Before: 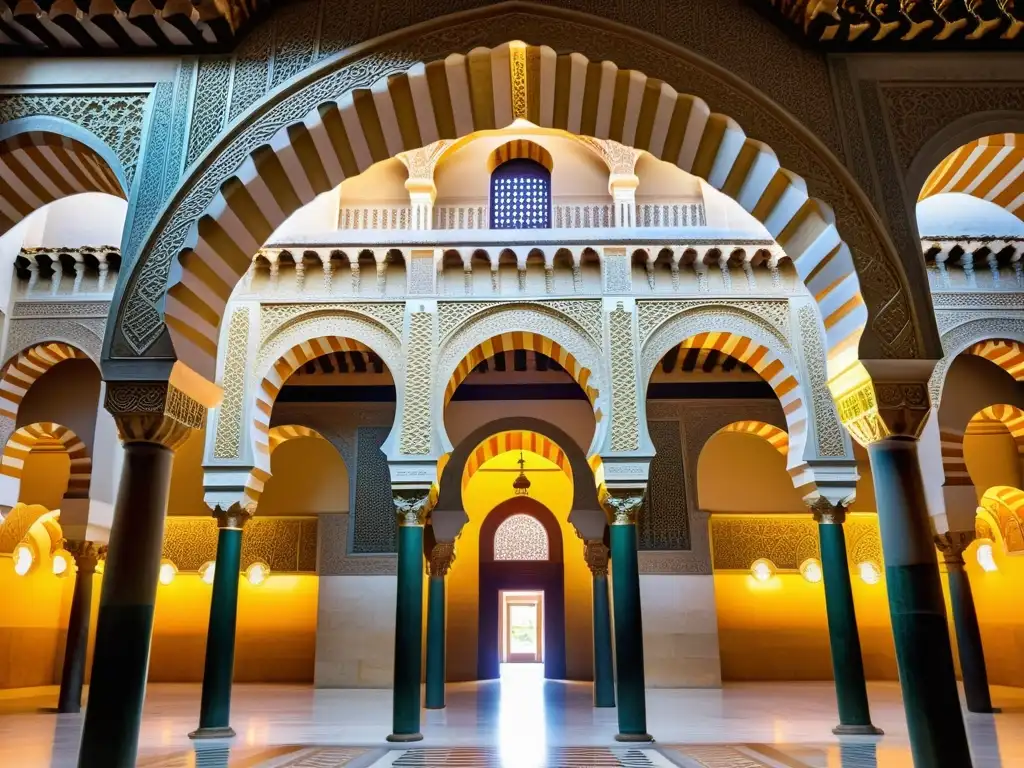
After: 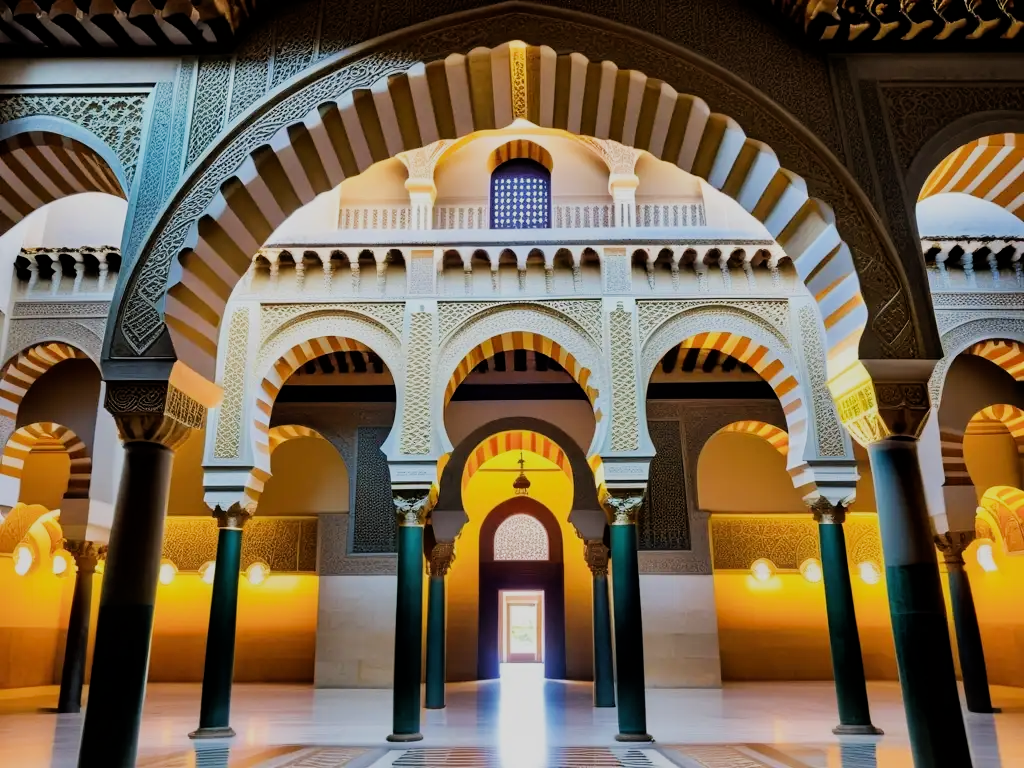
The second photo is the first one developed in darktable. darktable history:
filmic rgb: black relative exposure -7.65 EV, white relative exposure 4.56 EV, hardness 3.61, contrast 1.106, iterations of high-quality reconstruction 0
